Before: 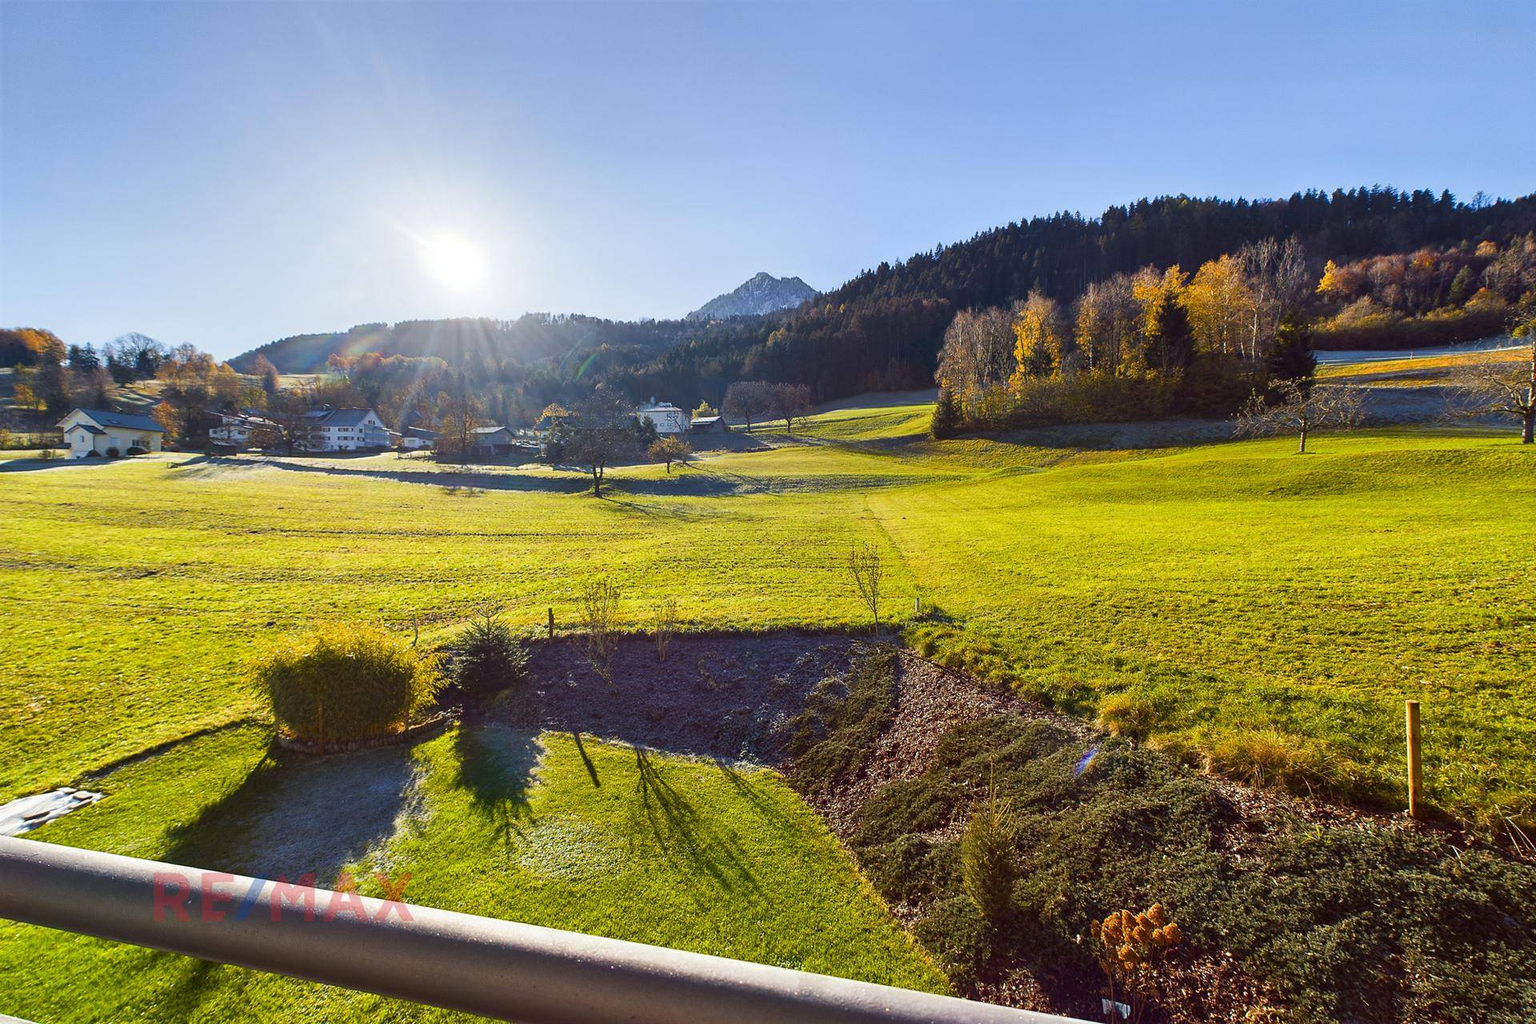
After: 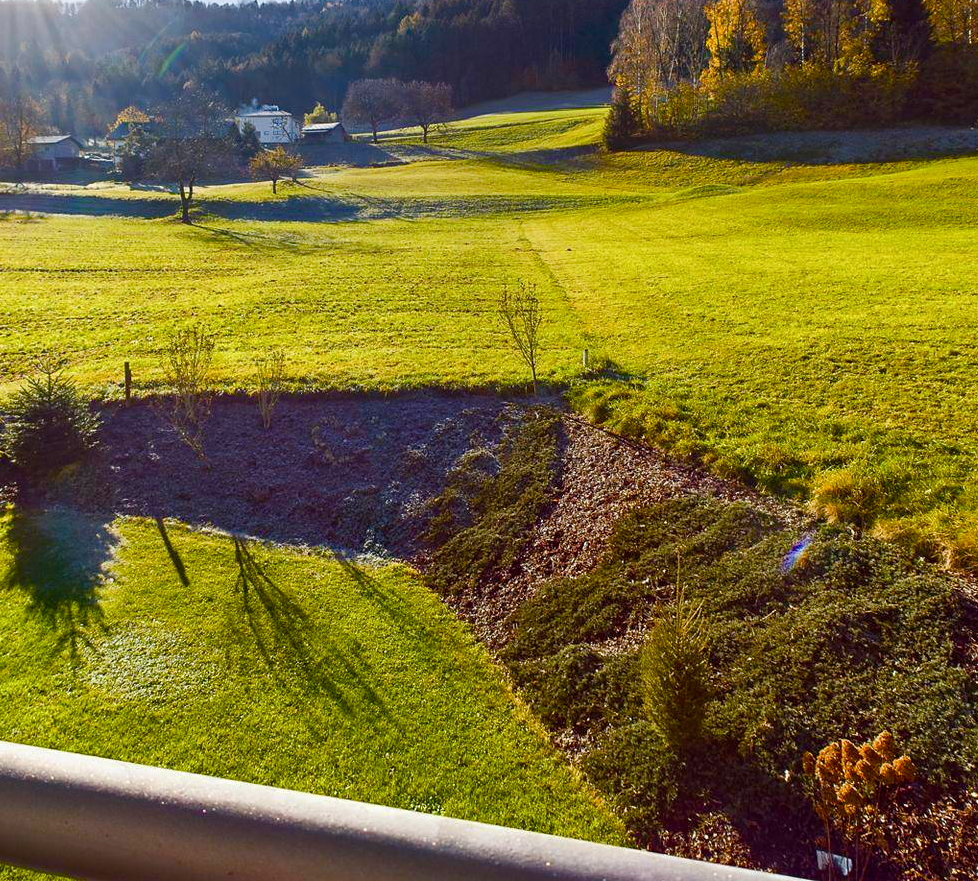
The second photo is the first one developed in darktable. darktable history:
color balance rgb: perceptual saturation grading › global saturation 20%, perceptual saturation grading › highlights -25%, perceptual saturation grading › shadows 50%
crop and rotate: left 29.237%, top 31.152%, right 19.807%
